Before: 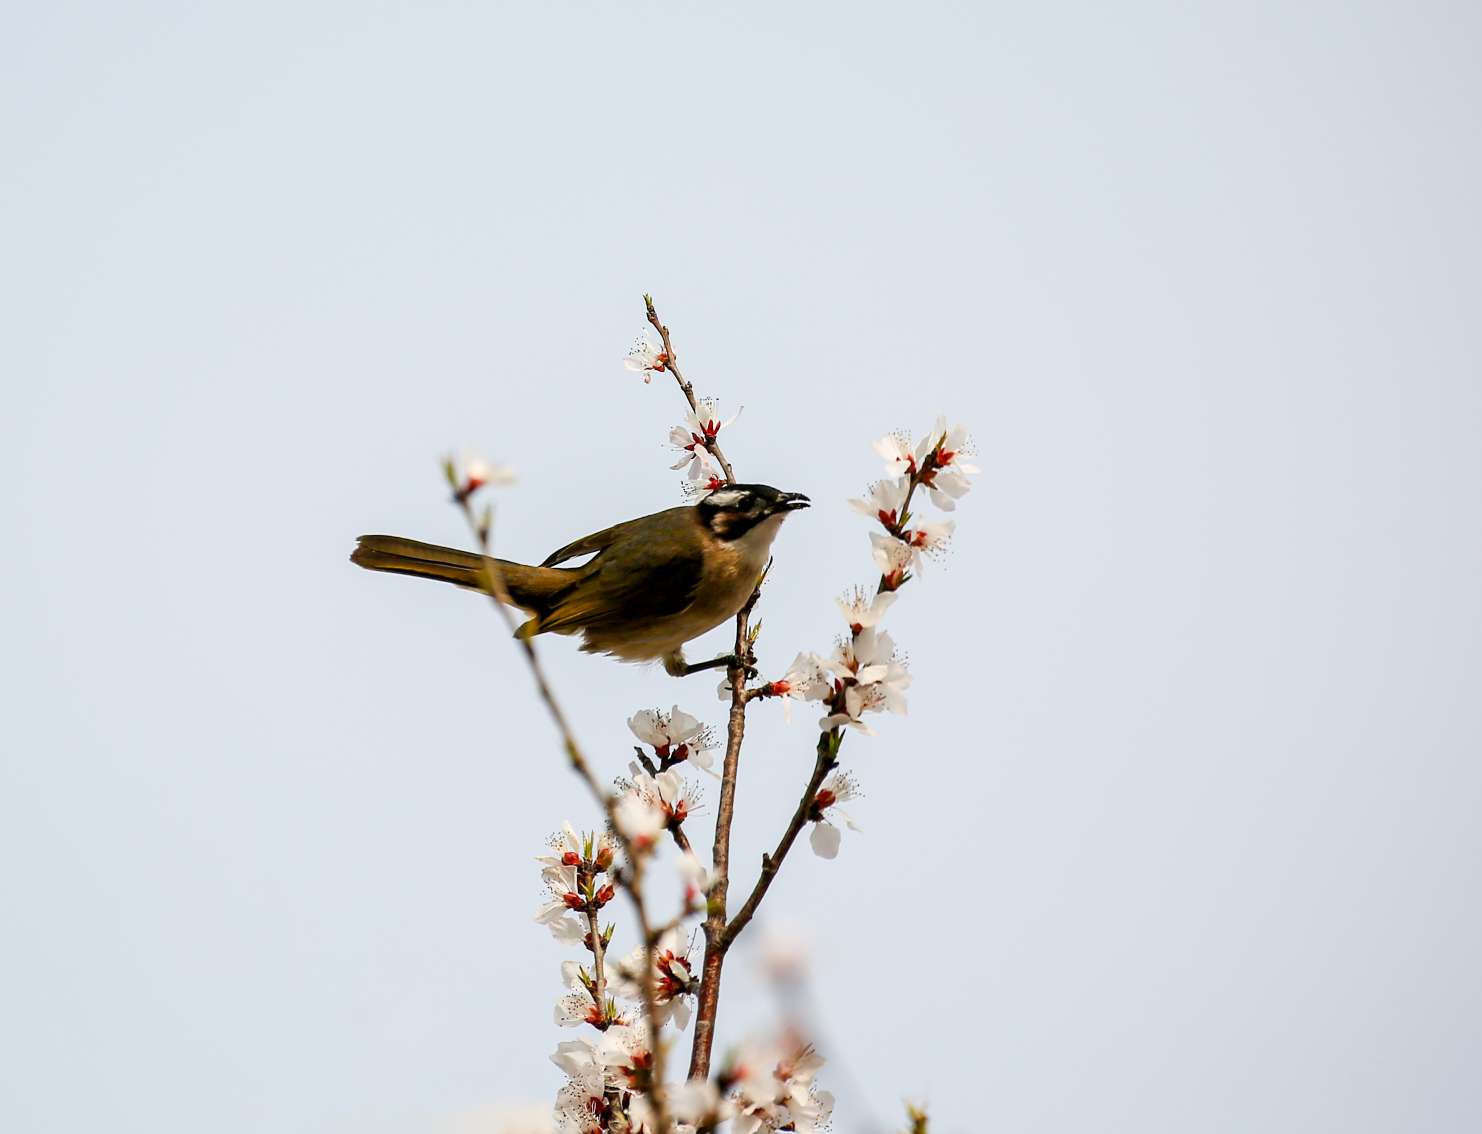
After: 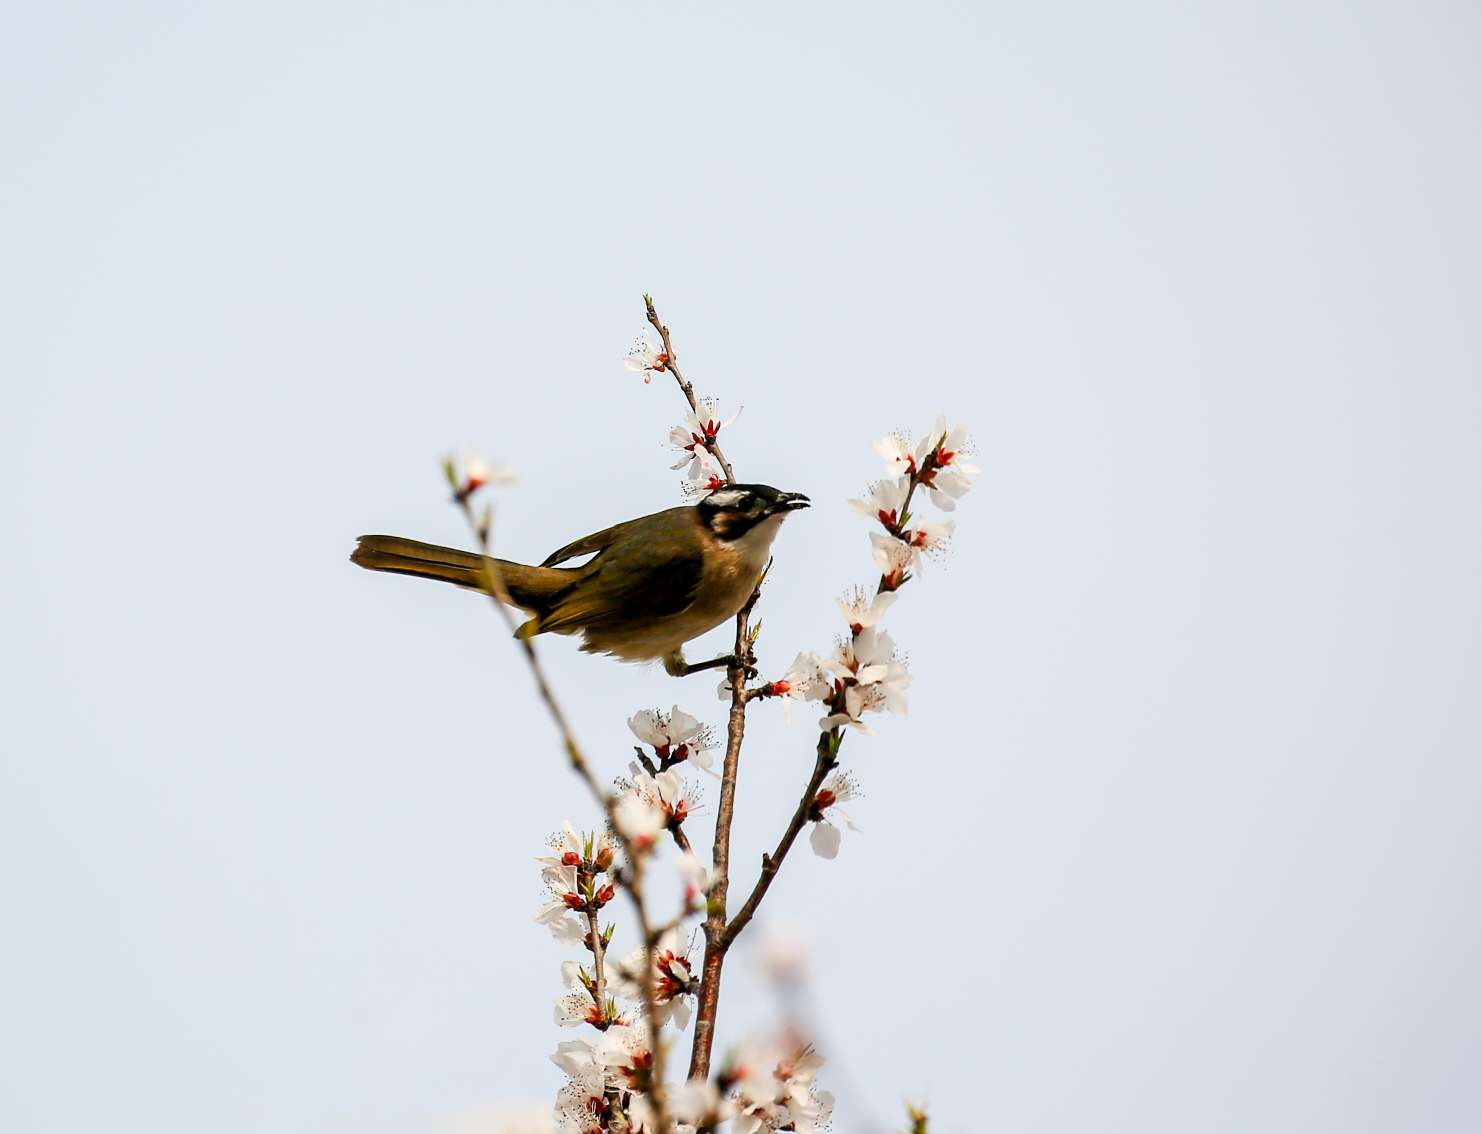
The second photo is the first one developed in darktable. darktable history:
rotate and perspective: automatic cropping off
base curve: curves: ch0 [(0, 0) (0.472, 0.508) (1, 1)]
